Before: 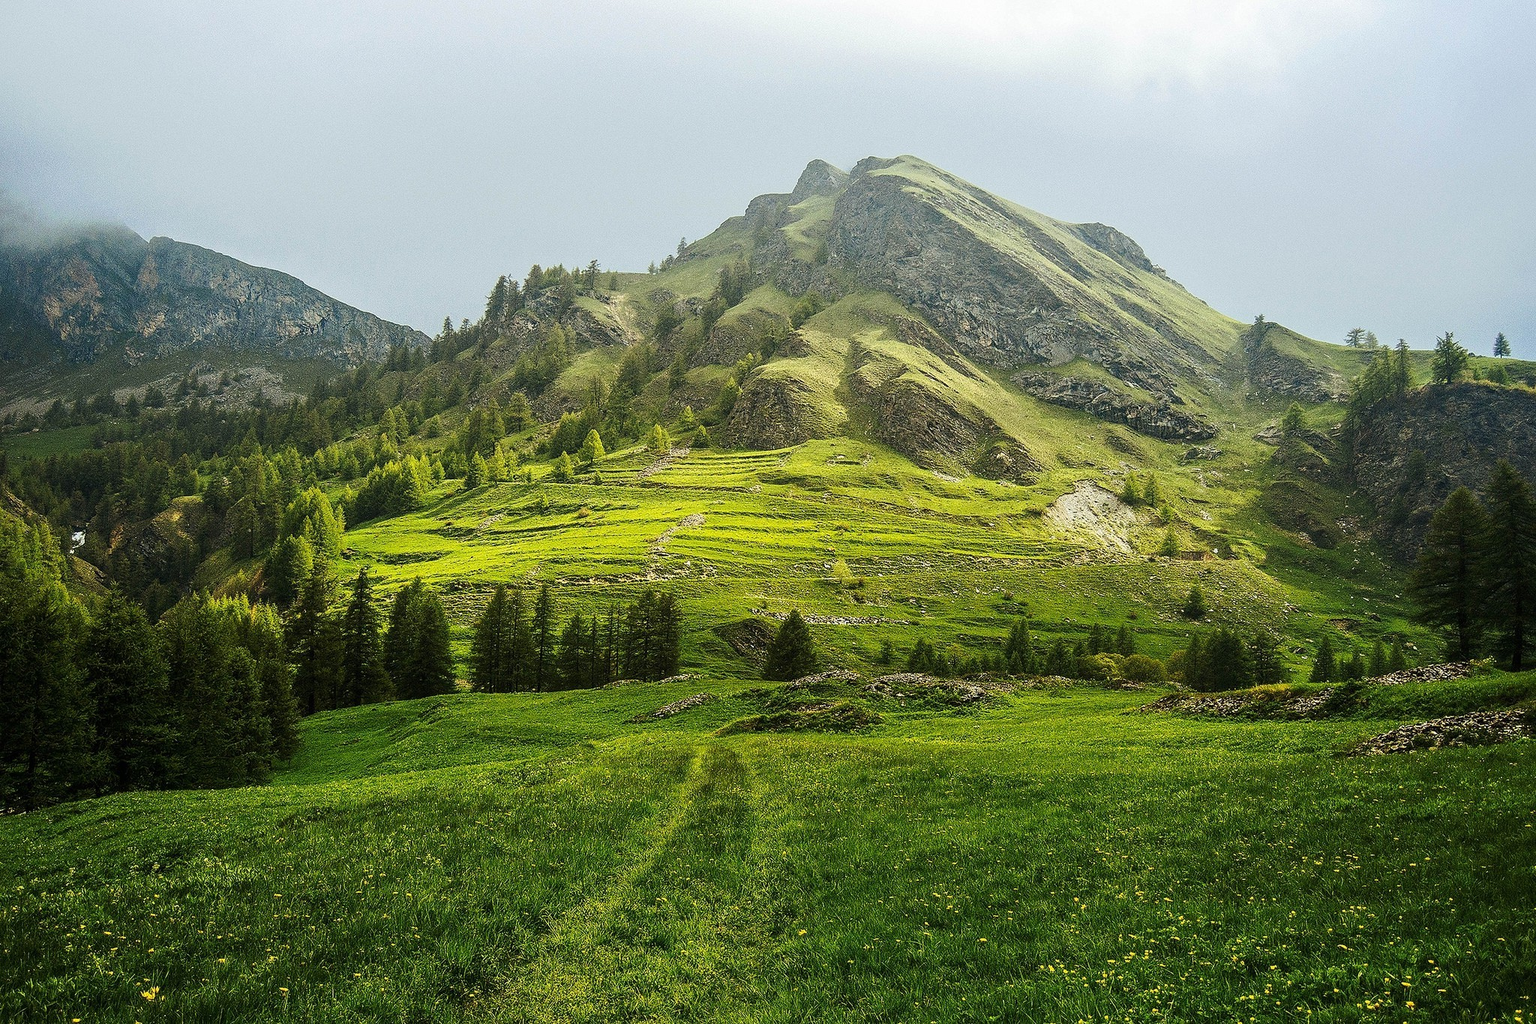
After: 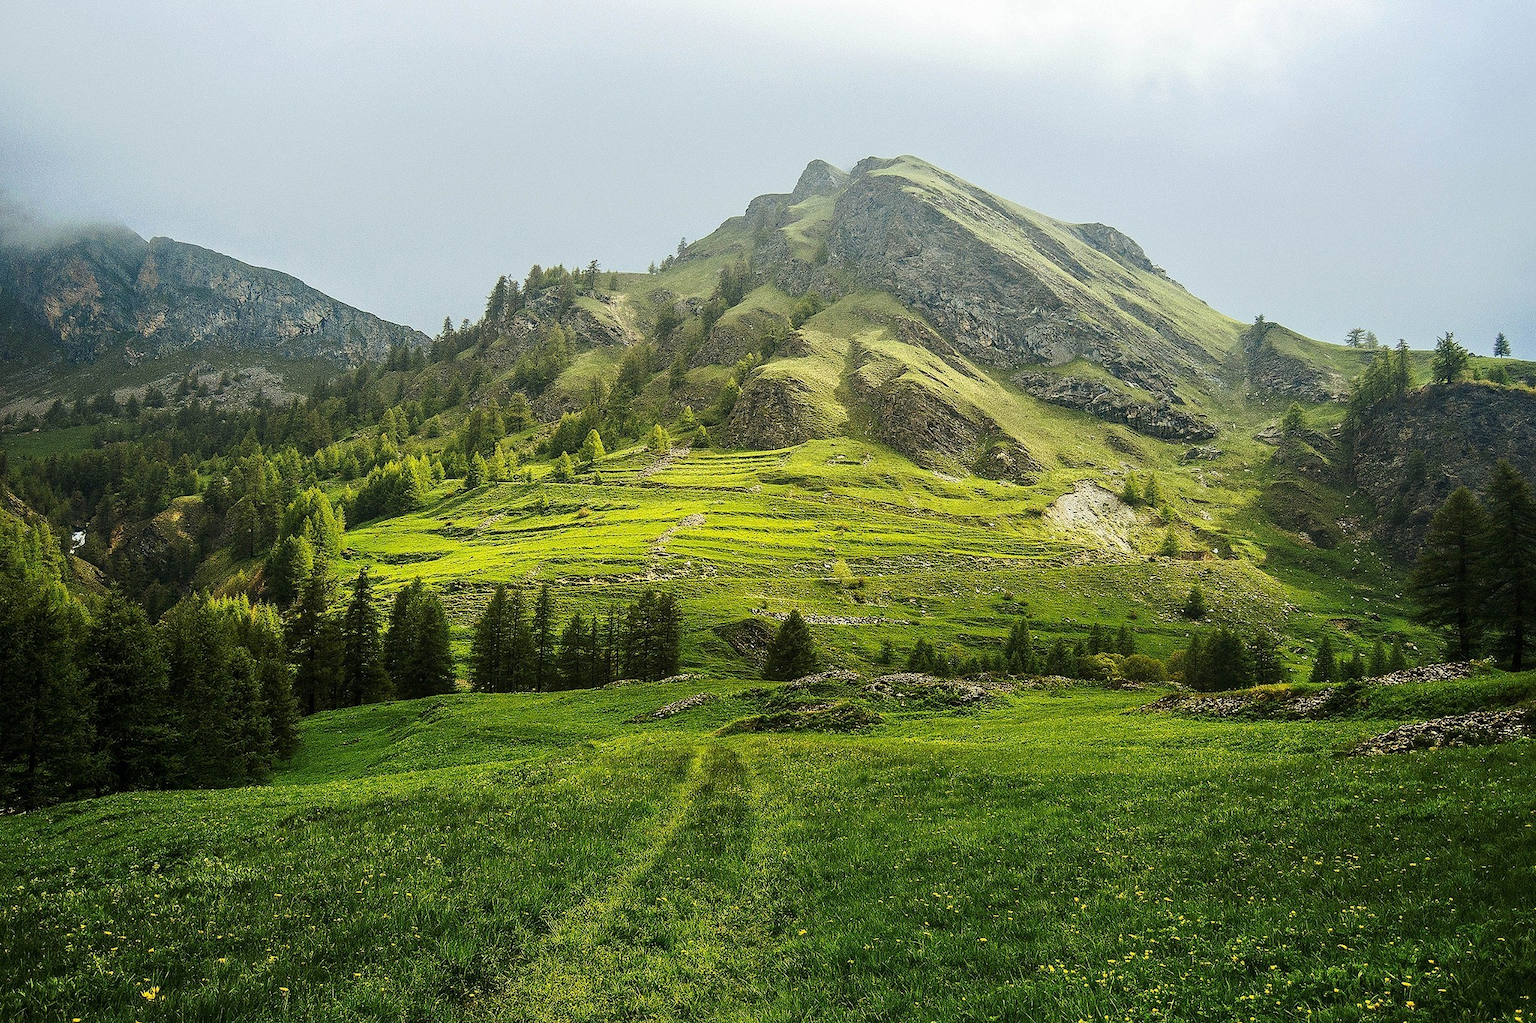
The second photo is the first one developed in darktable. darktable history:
local contrast: mode bilateral grid, contrast 21, coarseness 51, detail 102%, midtone range 0.2
